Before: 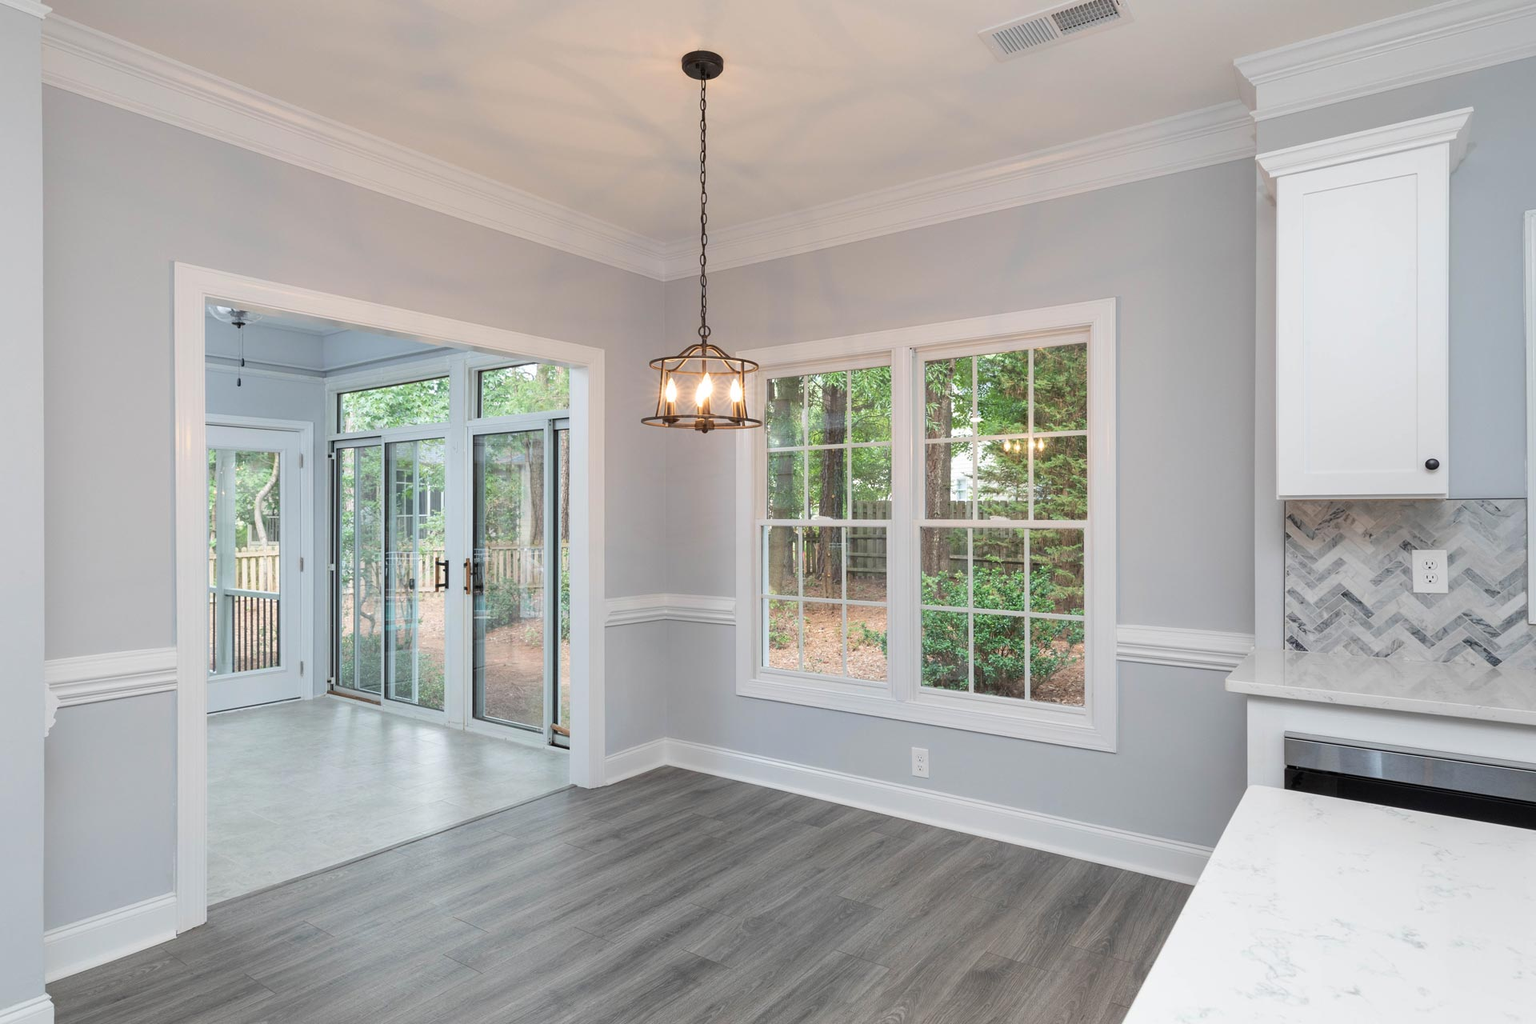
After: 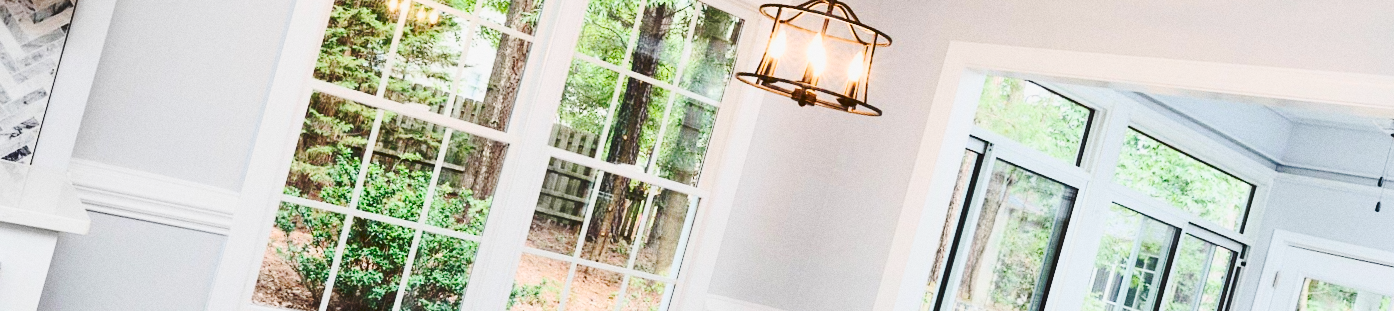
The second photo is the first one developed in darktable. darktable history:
crop and rotate: angle 16.12°, top 30.835%, bottom 35.653%
grain: coarseness 0.09 ISO
sigmoid: on, module defaults
tone curve: curves: ch0 [(0, 0) (0.003, 0.06) (0.011, 0.071) (0.025, 0.085) (0.044, 0.104) (0.069, 0.123) (0.1, 0.146) (0.136, 0.167) (0.177, 0.205) (0.224, 0.248) (0.277, 0.309) (0.335, 0.384) (0.399, 0.467) (0.468, 0.553) (0.543, 0.633) (0.623, 0.698) (0.709, 0.769) (0.801, 0.841) (0.898, 0.912) (1, 1)], preserve colors none
contrast brightness saturation: contrast 0.4, brightness 0.05, saturation 0.25
